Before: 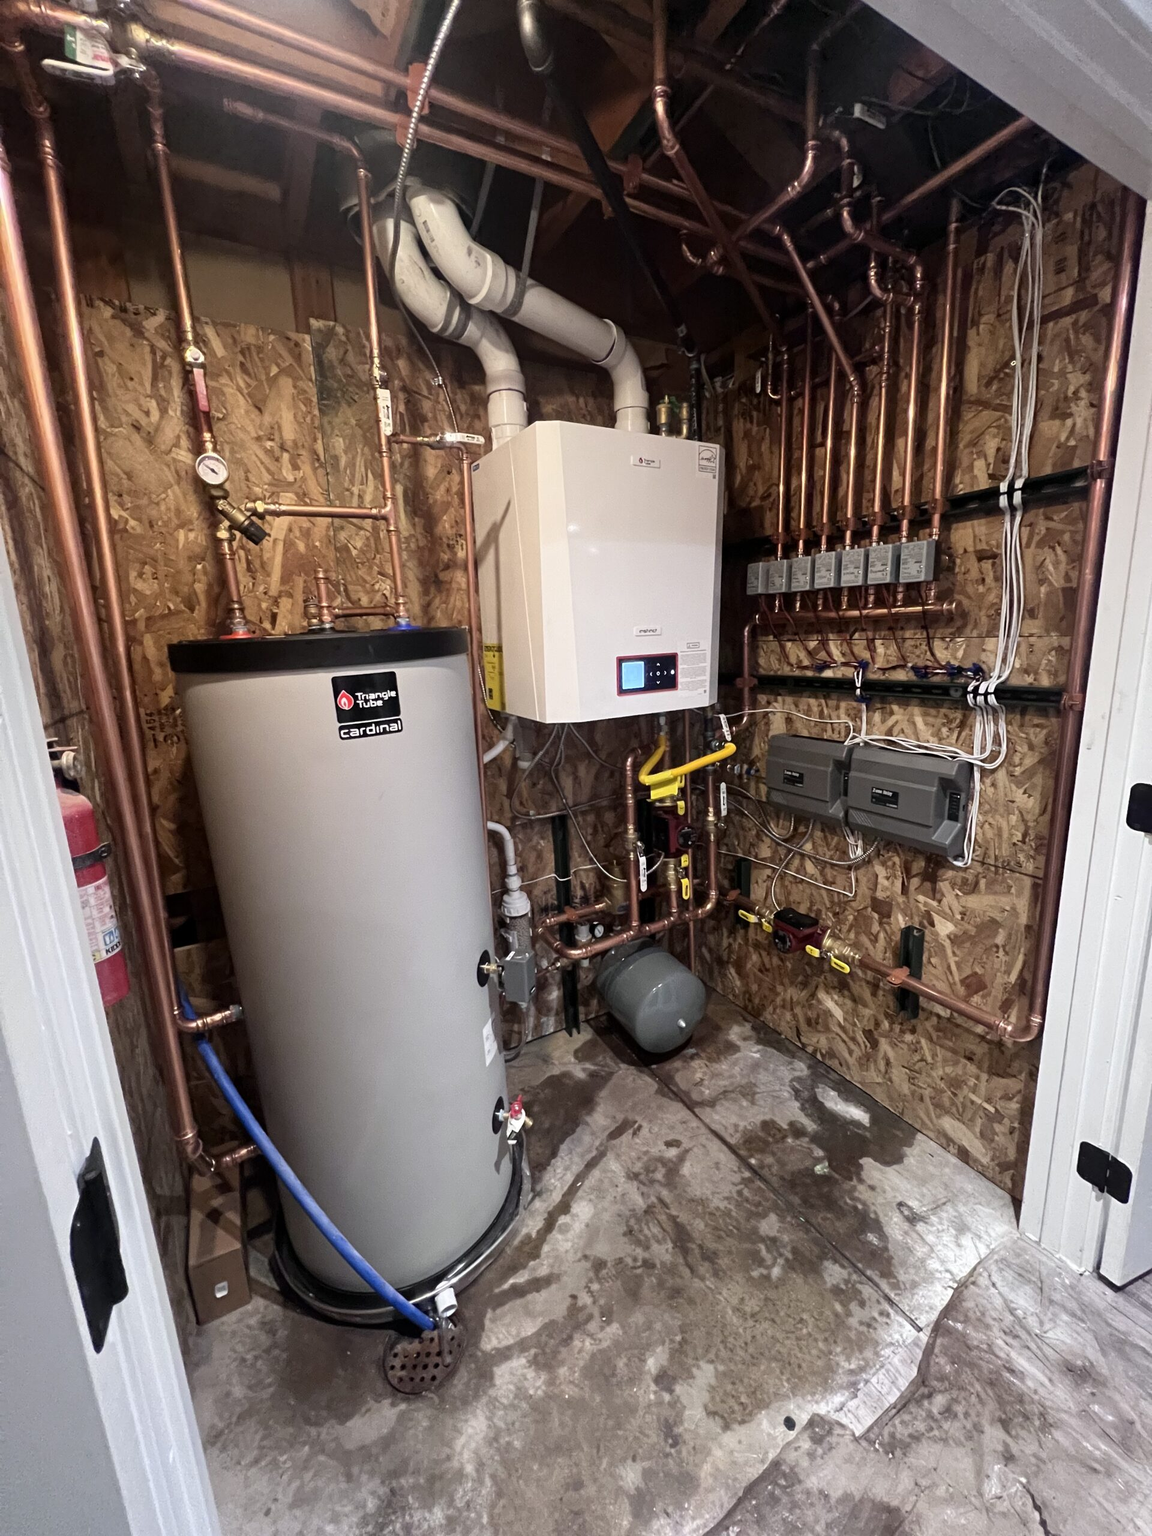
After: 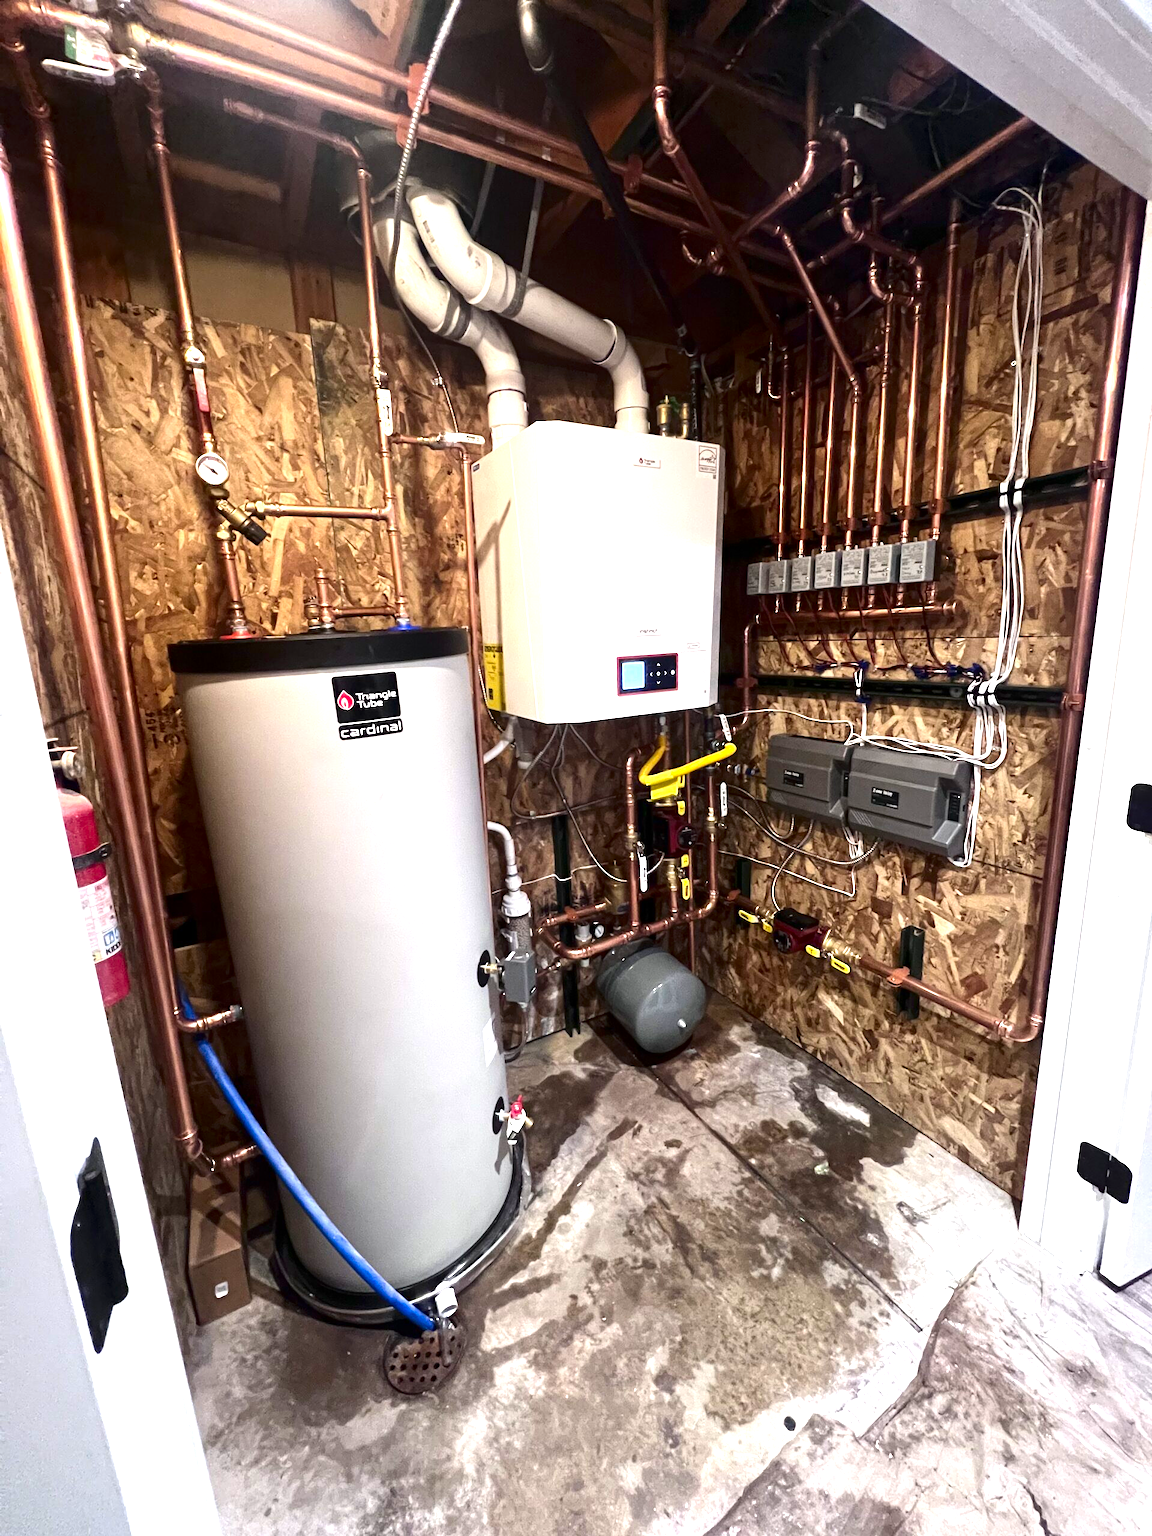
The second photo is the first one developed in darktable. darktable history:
exposure: black level correction 0, exposure 1.105 EV, compensate highlight preservation false
contrast brightness saturation: contrast 0.12, brightness -0.125, saturation 0.197
